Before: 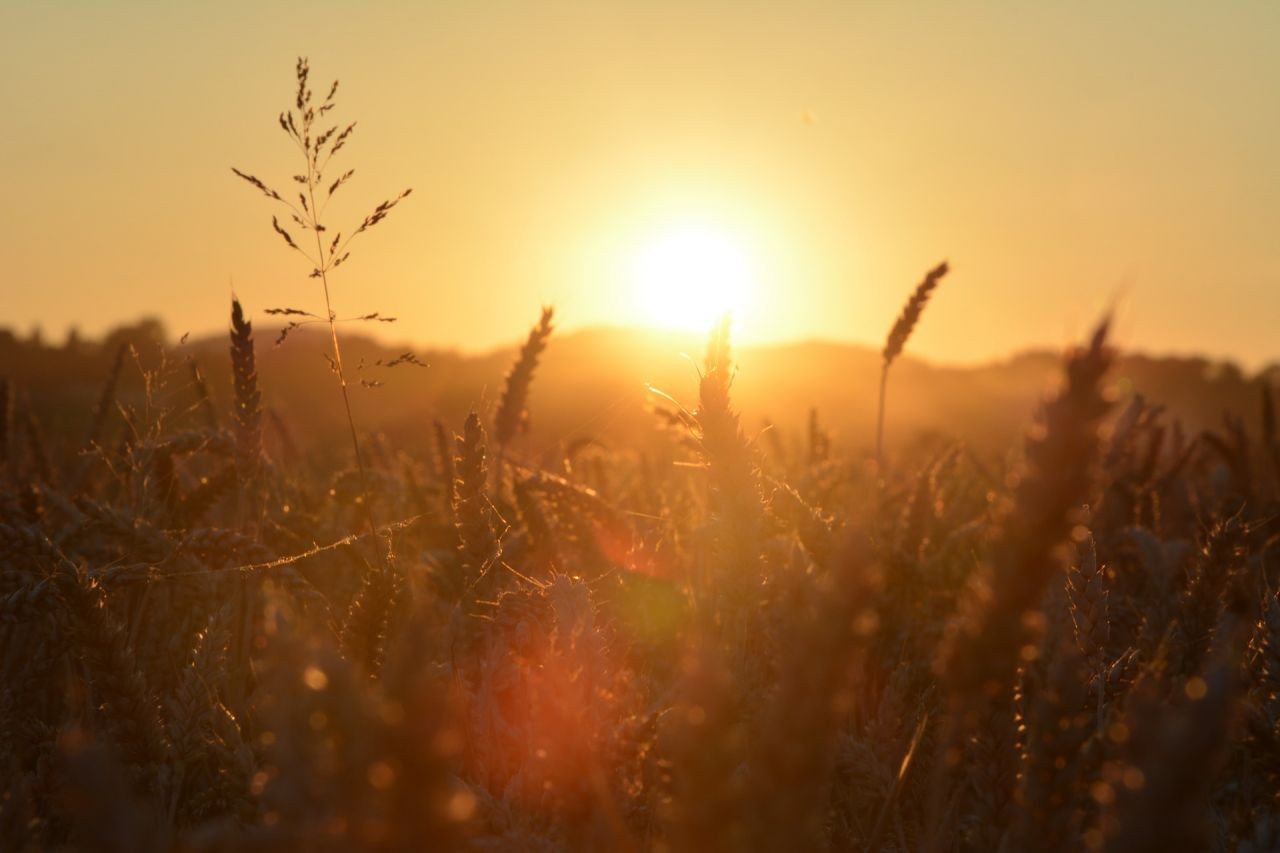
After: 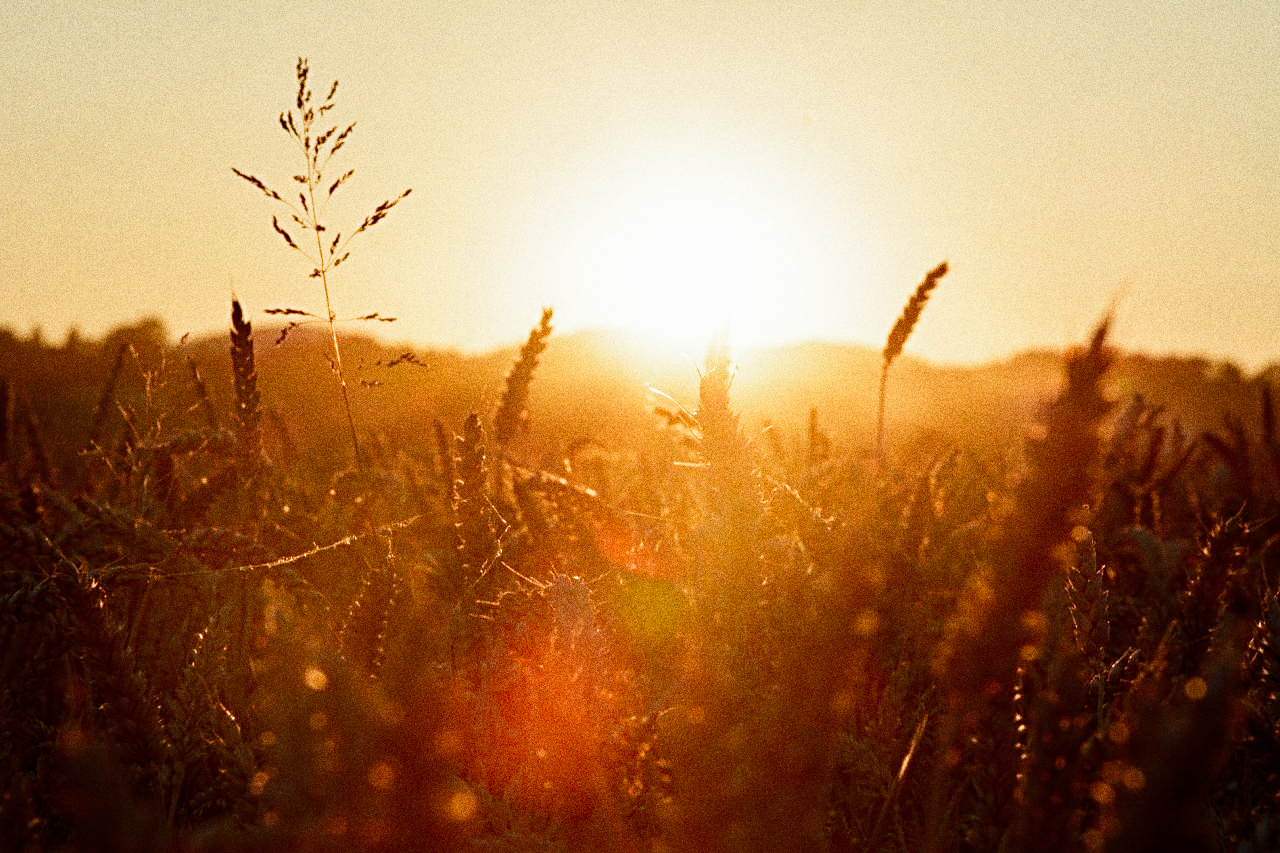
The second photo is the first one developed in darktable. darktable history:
sharpen: radius 4
grain: coarseness 10.62 ISO, strength 55.56%
filmic rgb: middle gray luminance 12.74%, black relative exposure -10.13 EV, white relative exposure 3.47 EV, threshold 6 EV, target black luminance 0%, hardness 5.74, latitude 44.69%, contrast 1.221, highlights saturation mix 5%, shadows ↔ highlights balance 26.78%, add noise in highlights 0, preserve chrominance no, color science v3 (2019), use custom middle-gray values true, iterations of high-quality reconstruction 0, contrast in highlights soft, enable highlight reconstruction true
